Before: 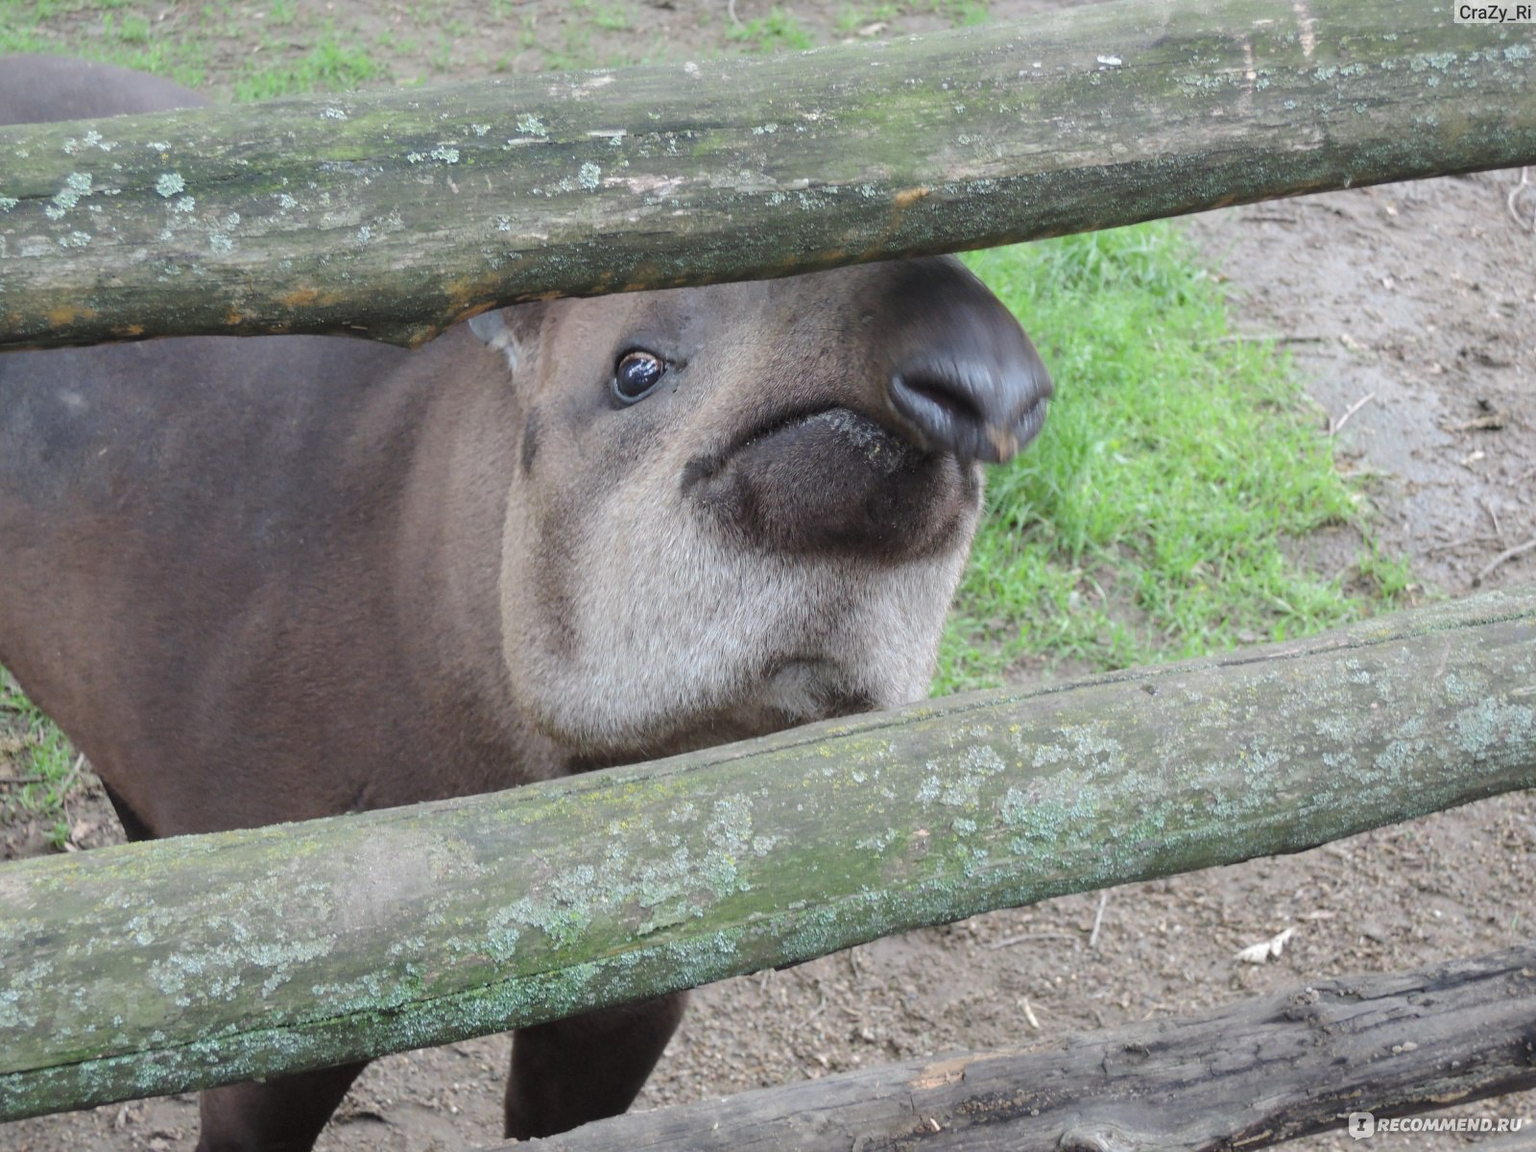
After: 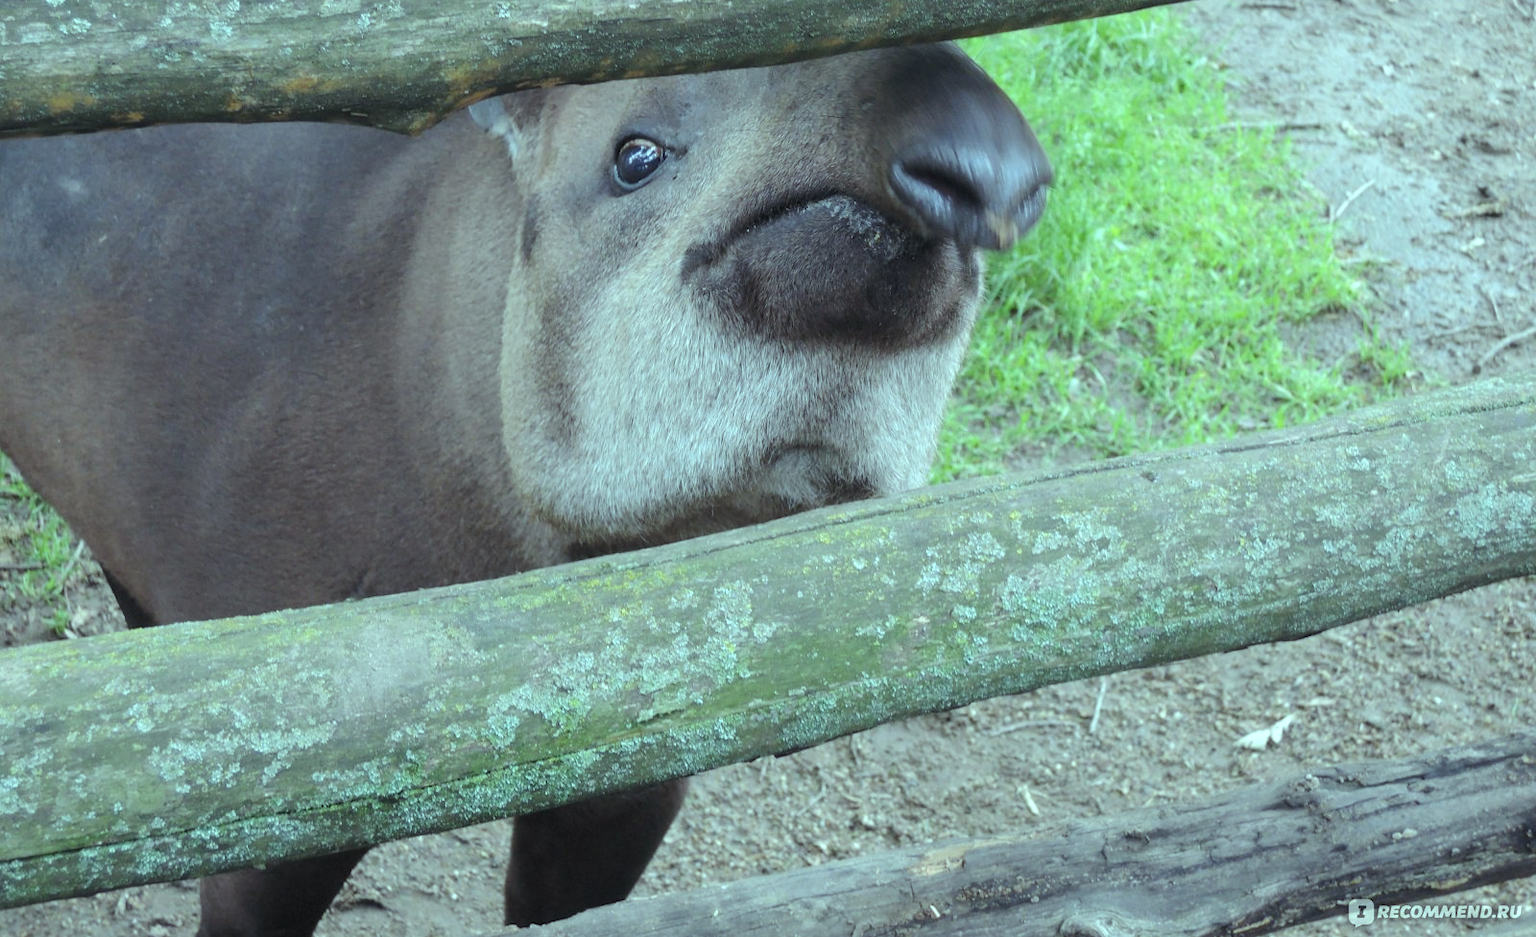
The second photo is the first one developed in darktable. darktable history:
color balance: mode lift, gamma, gain (sRGB), lift [0.997, 0.979, 1.021, 1.011], gamma [1, 1.084, 0.916, 0.998], gain [1, 0.87, 1.13, 1.101], contrast 4.55%, contrast fulcrum 38.24%, output saturation 104.09%
crop and rotate: top 18.507%
